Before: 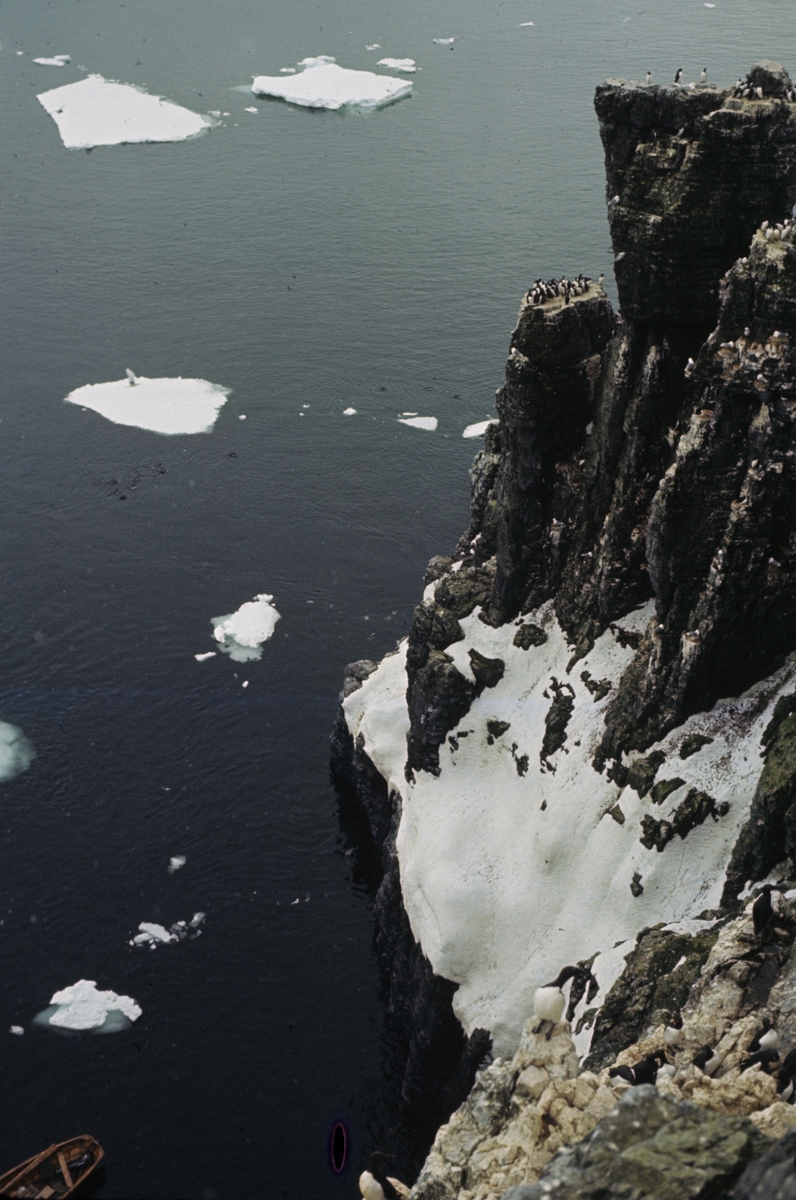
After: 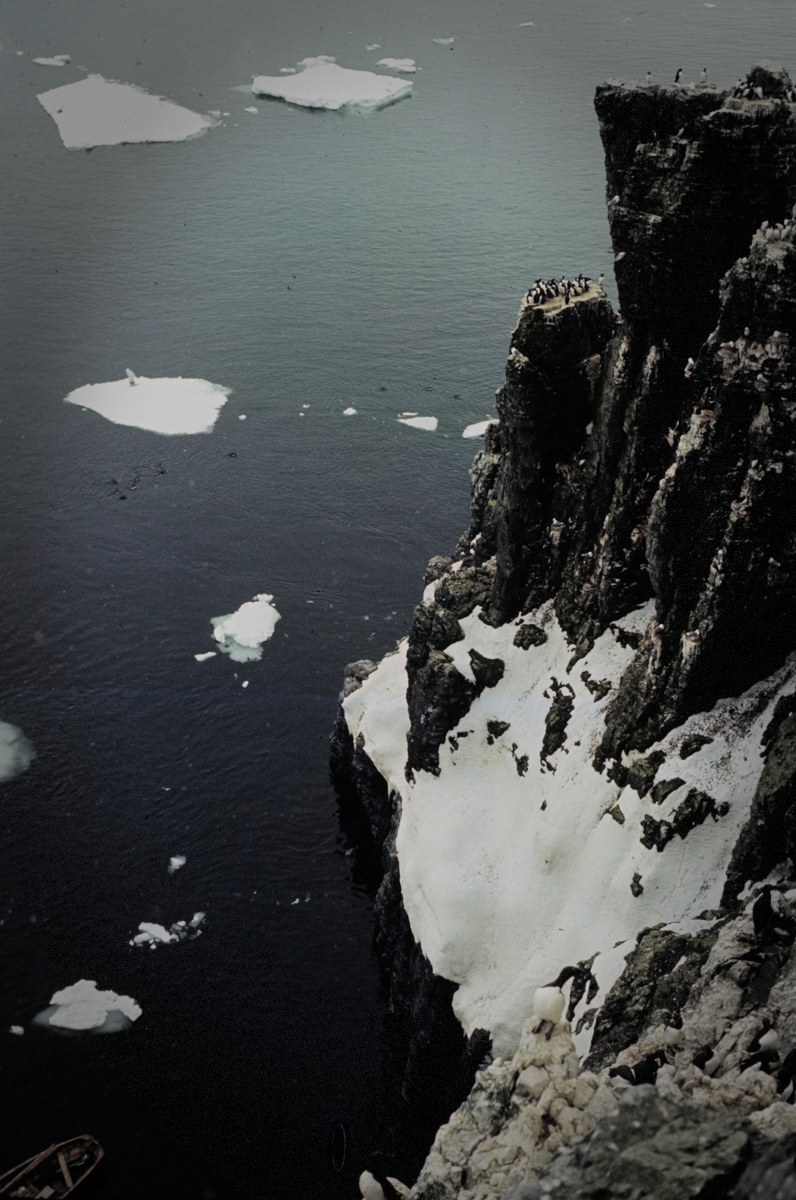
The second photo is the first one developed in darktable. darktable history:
exposure: exposure 0.2 EV, compensate highlight preservation false
filmic rgb: black relative exposure -8.57 EV, white relative exposure 5.57 EV, hardness 3.39, contrast 1.021, color science v6 (2022)
vignetting: fall-off start 66.47%, fall-off radius 39.81%, automatic ratio true, width/height ratio 0.673, dithering 8-bit output, unbound false
